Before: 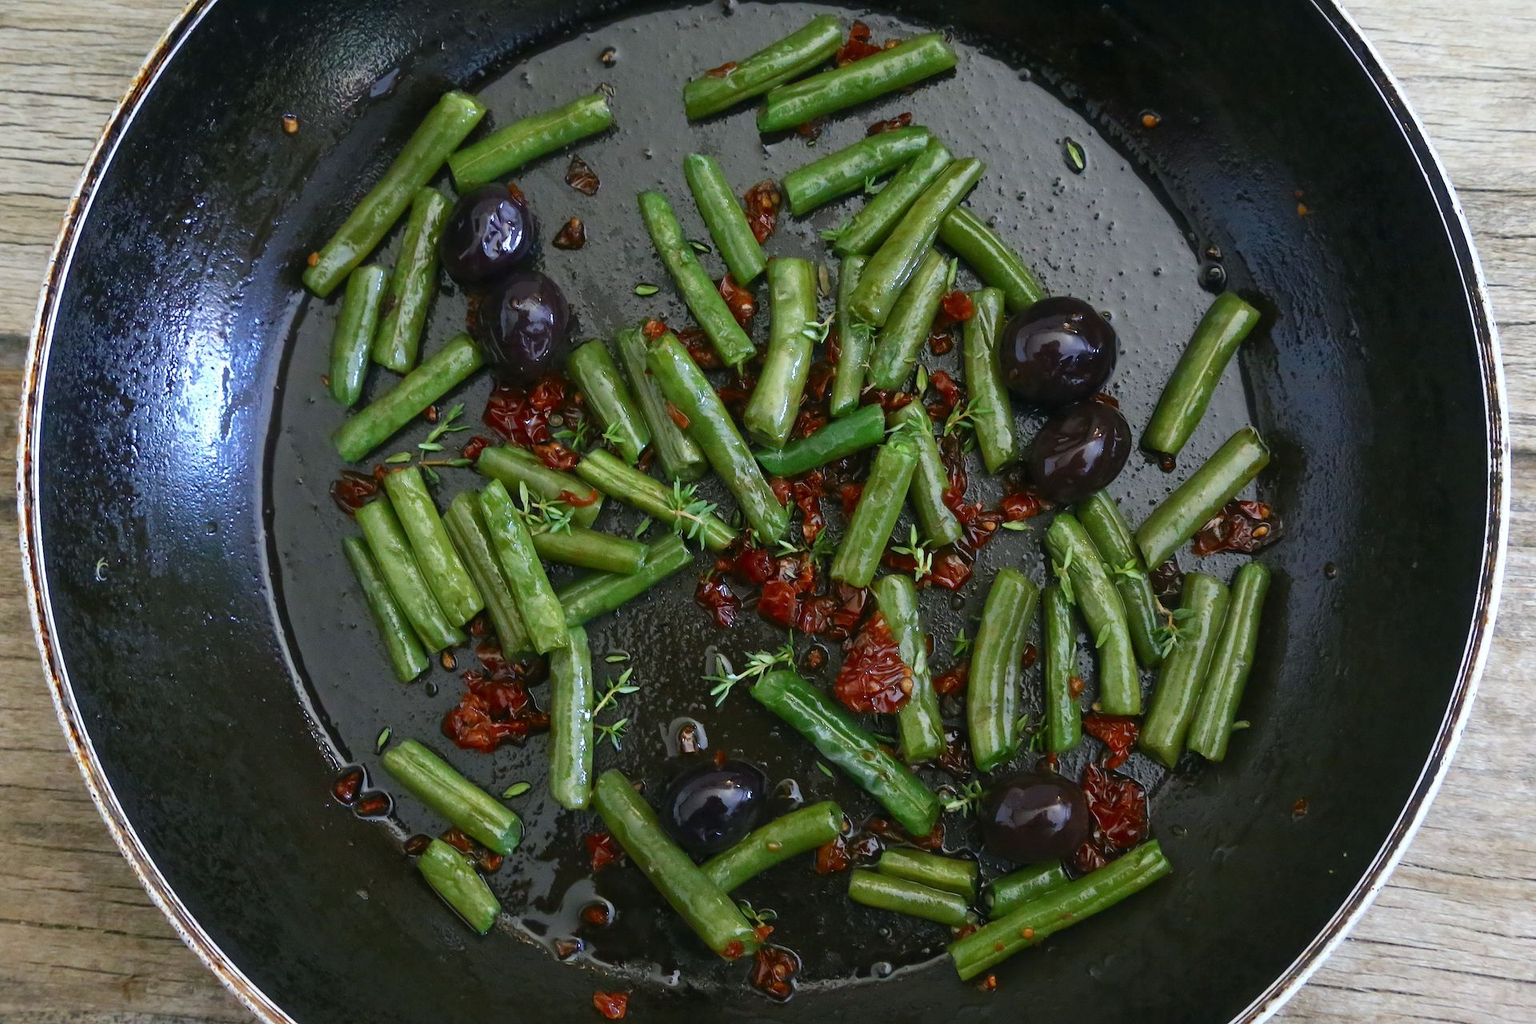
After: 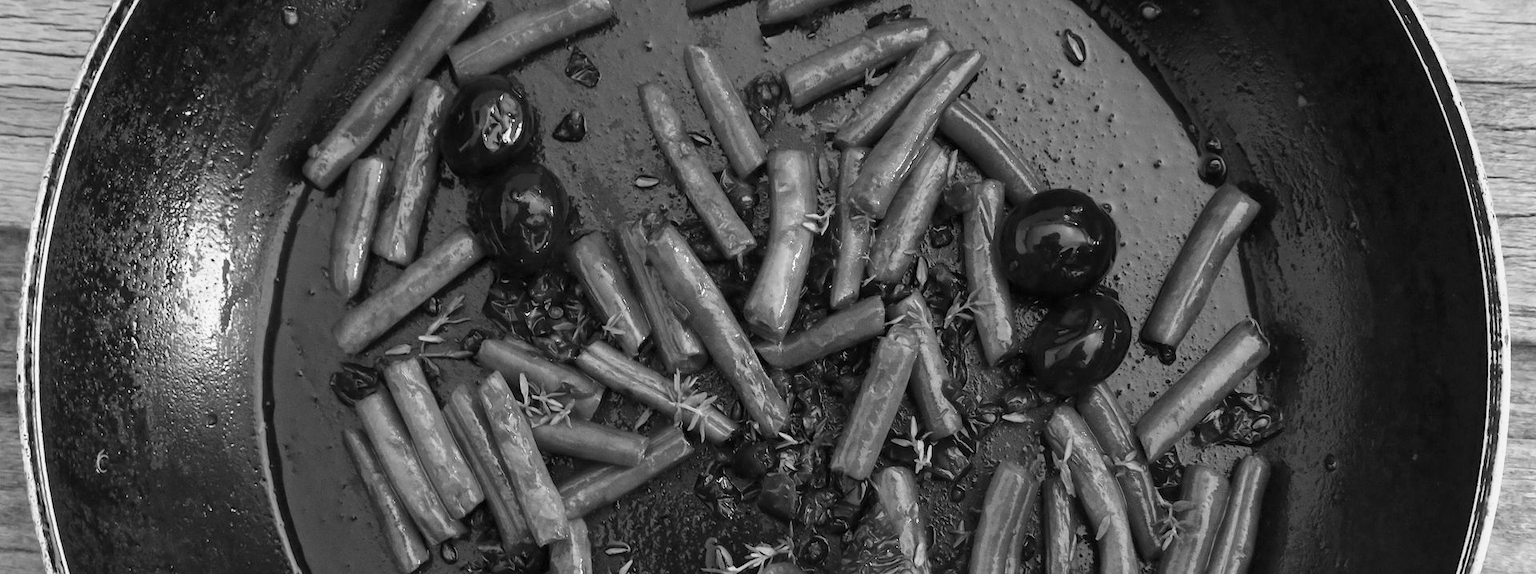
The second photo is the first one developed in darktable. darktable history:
color balance rgb: hue shift 180°, global vibrance 50%, contrast 0.32%
monochrome: on, module defaults
local contrast: highlights 61%, shadows 106%, detail 107%, midtone range 0.529
crop and rotate: top 10.605%, bottom 33.274%
